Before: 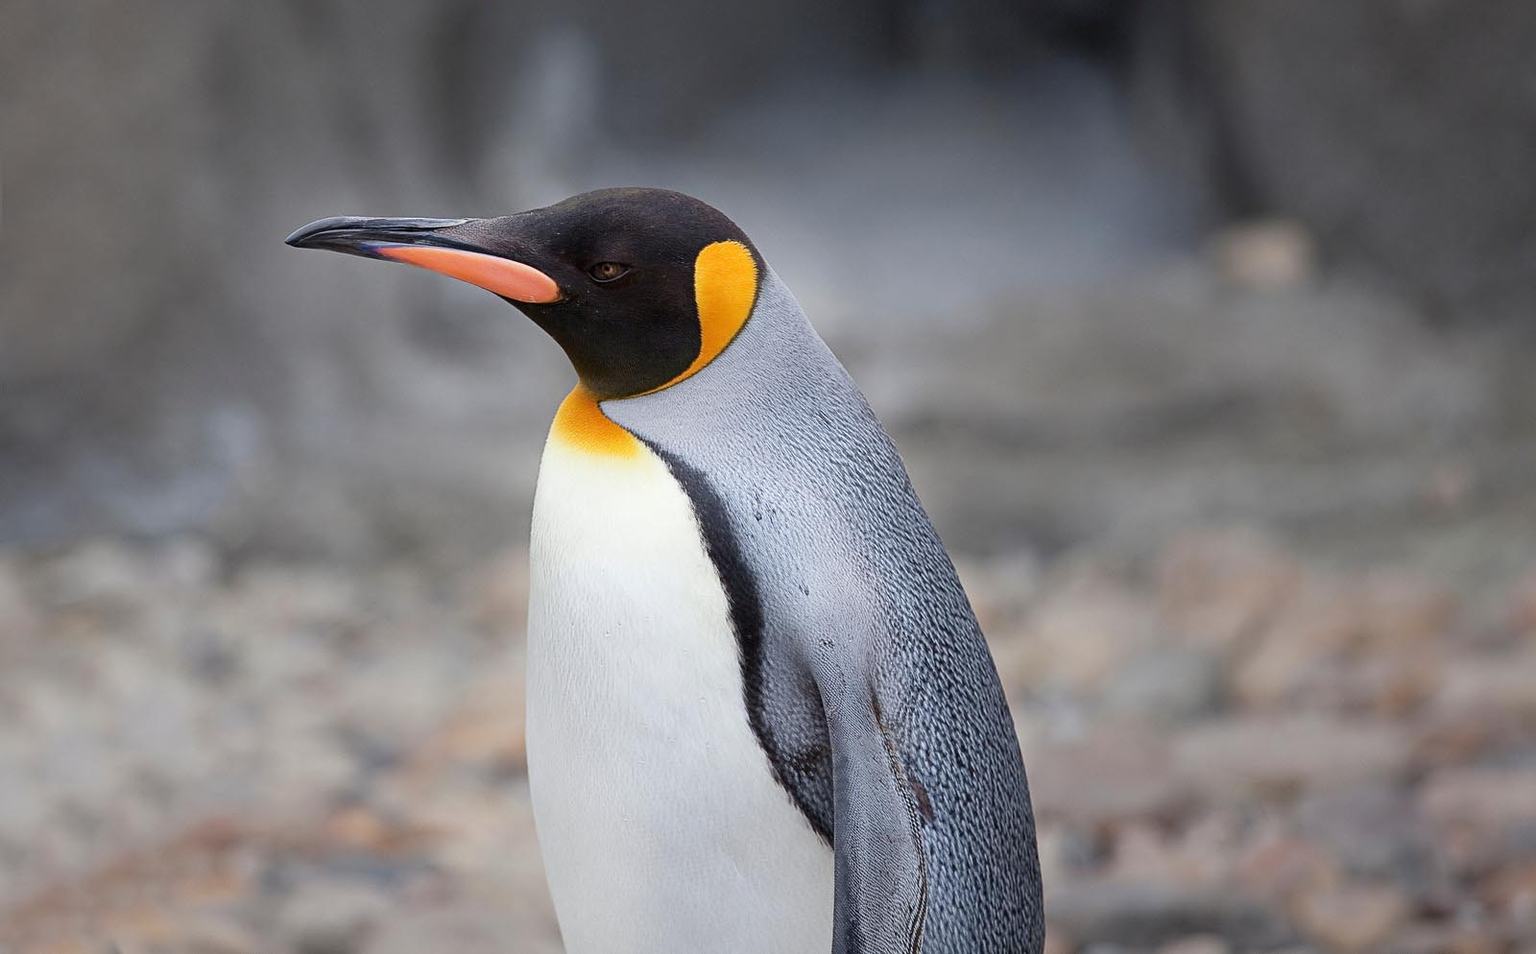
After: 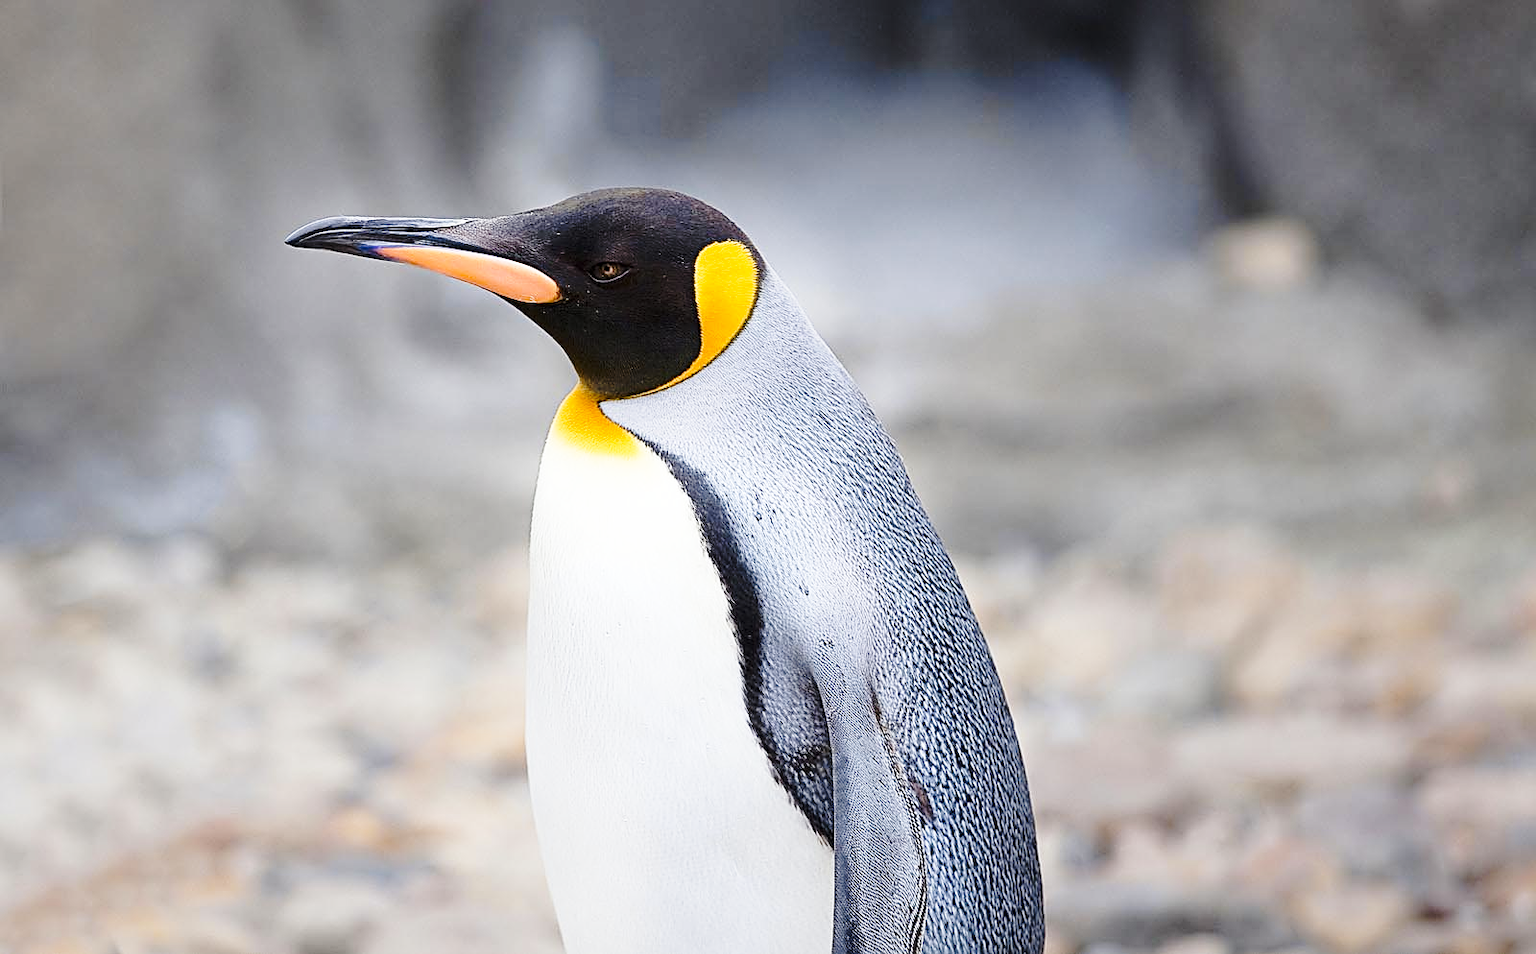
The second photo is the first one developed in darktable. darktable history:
base curve: curves: ch0 [(0, 0) (0.032, 0.037) (0.105, 0.228) (0.435, 0.76) (0.856, 0.983) (1, 1)], preserve colors none
color contrast: green-magenta contrast 0.8, blue-yellow contrast 1.1, unbound 0
sharpen: on, module defaults
